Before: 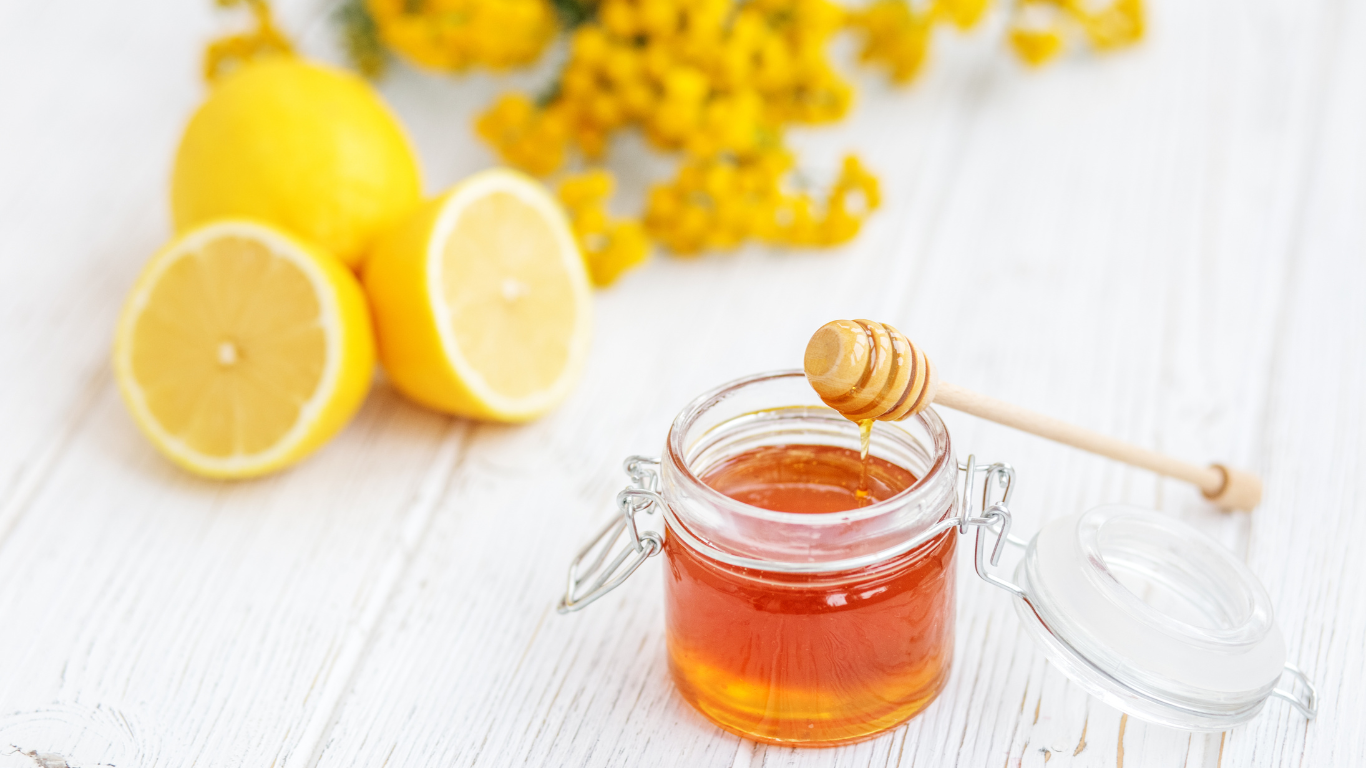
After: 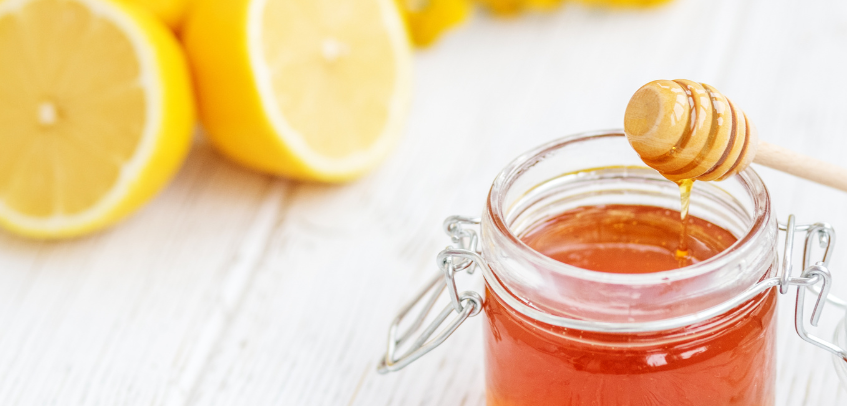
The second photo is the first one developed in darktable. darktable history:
crop: left 13.25%, top 31.34%, right 24.691%, bottom 15.755%
